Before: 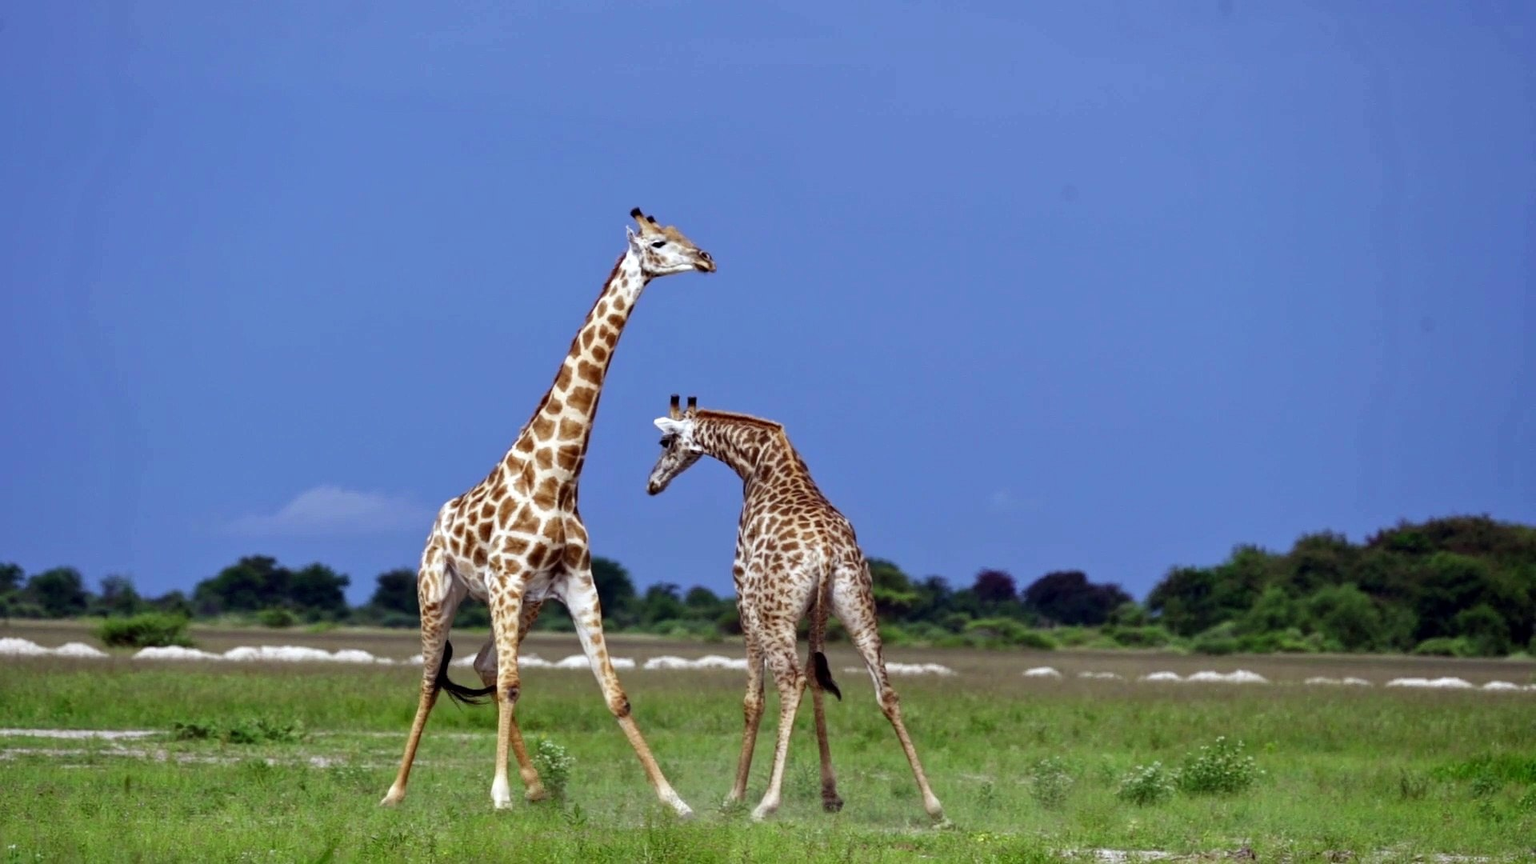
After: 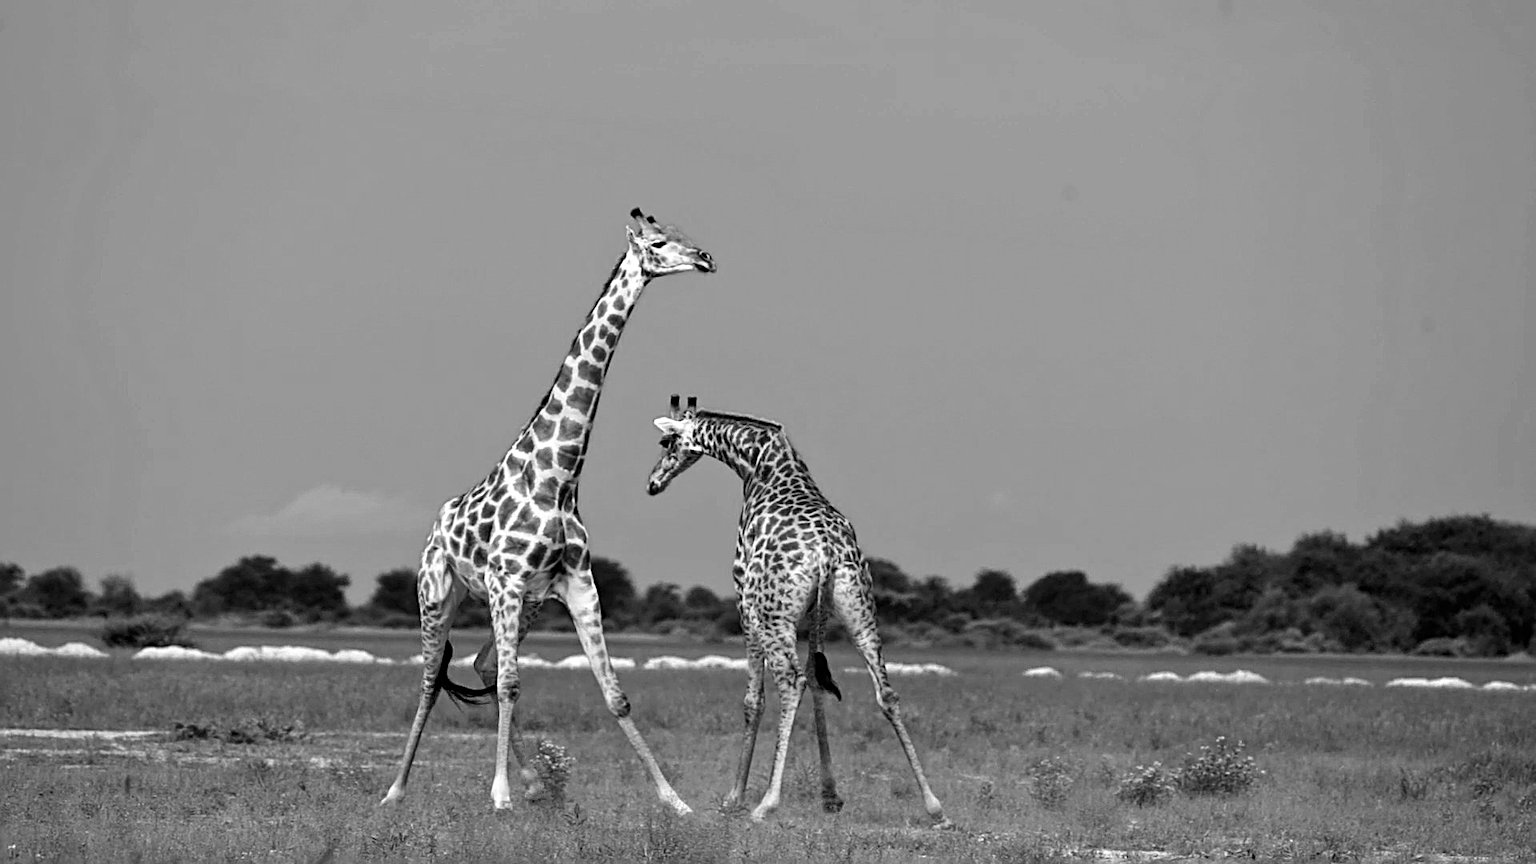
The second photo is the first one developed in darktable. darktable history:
sharpen: radius 2.56, amount 0.652
color calibration: output gray [0.267, 0.423, 0.261, 0], illuminant as shot in camera, x 0.379, y 0.397, temperature 4144.8 K
